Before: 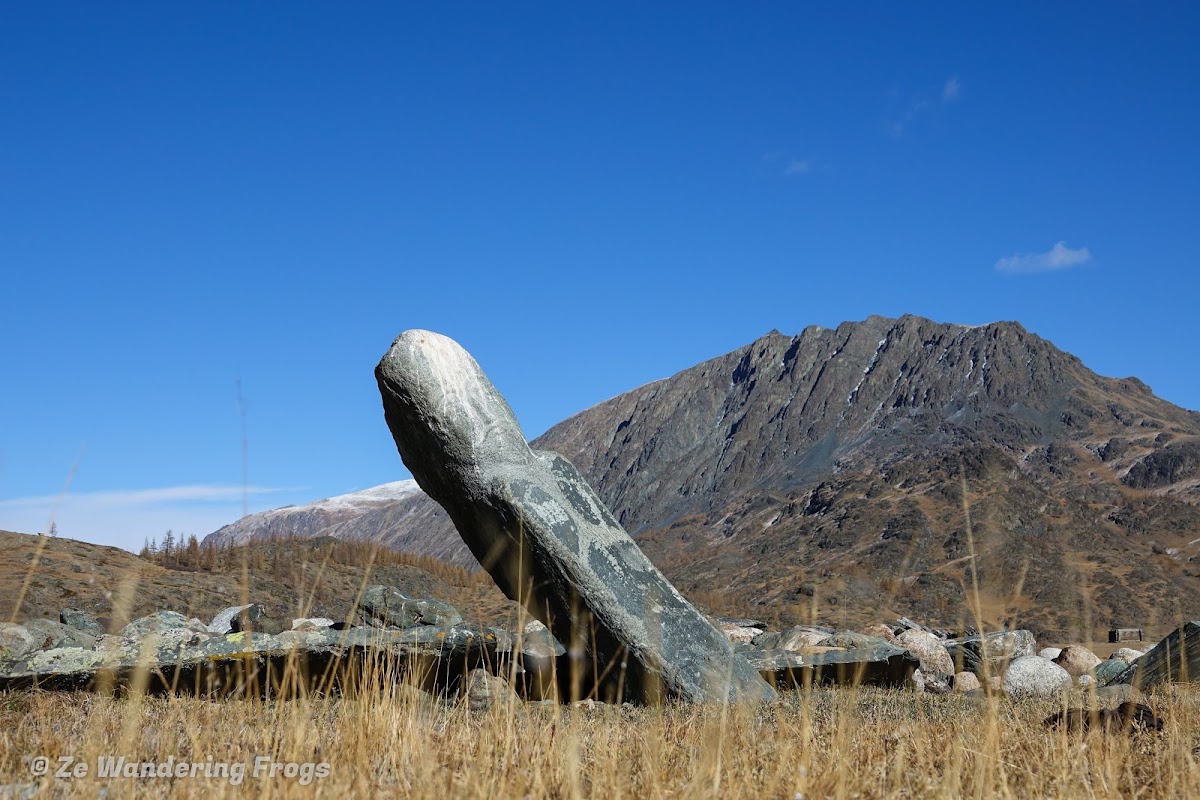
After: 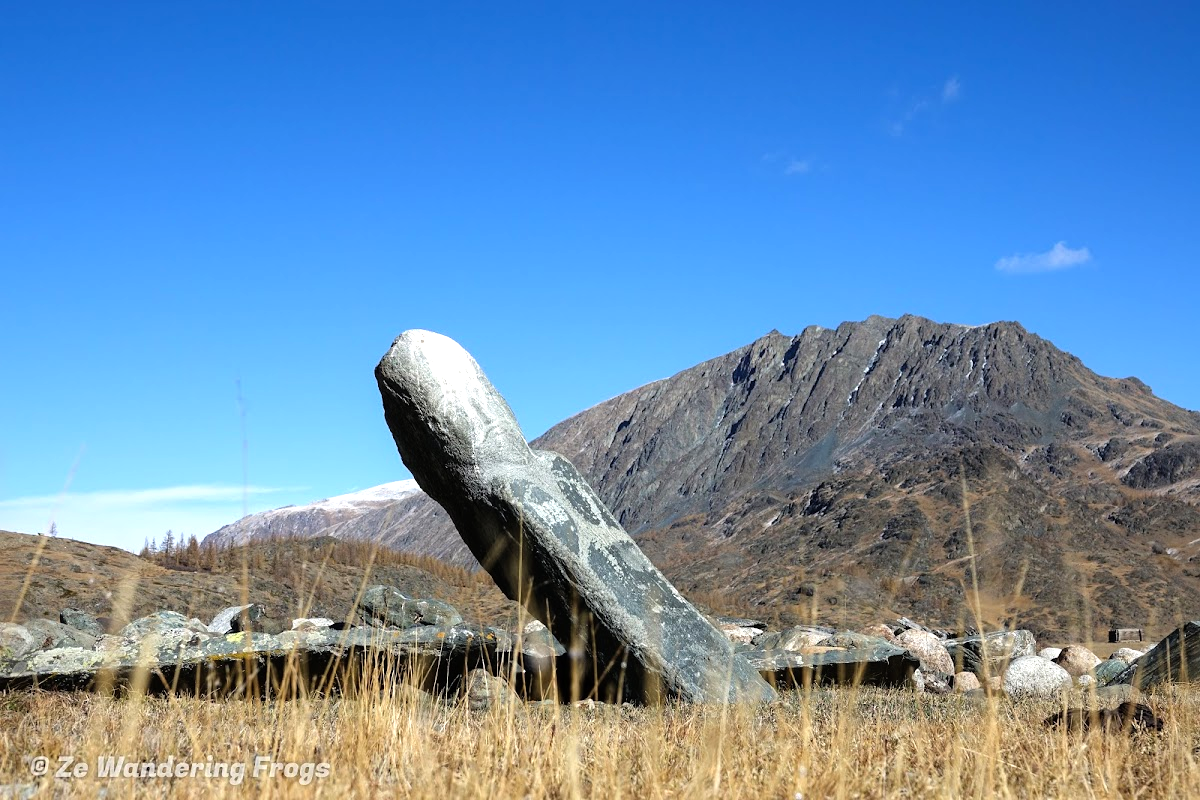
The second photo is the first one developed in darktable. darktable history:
tone equalizer: -8 EV -0.735 EV, -7 EV -0.724 EV, -6 EV -0.615 EV, -5 EV -0.406 EV, -3 EV 0.375 EV, -2 EV 0.6 EV, -1 EV 0.687 EV, +0 EV 0.742 EV
